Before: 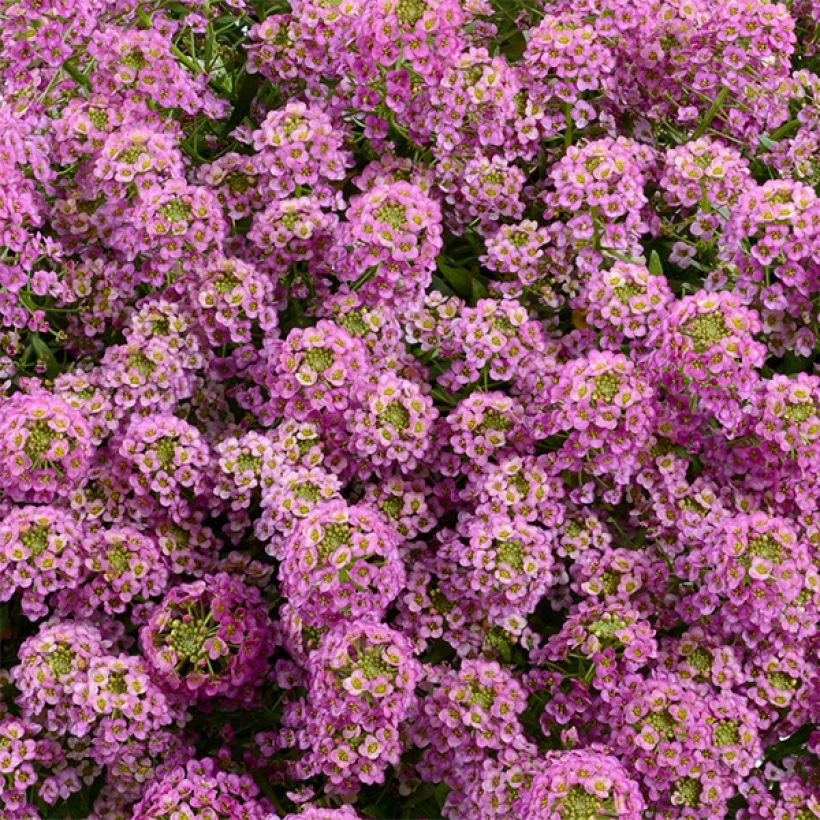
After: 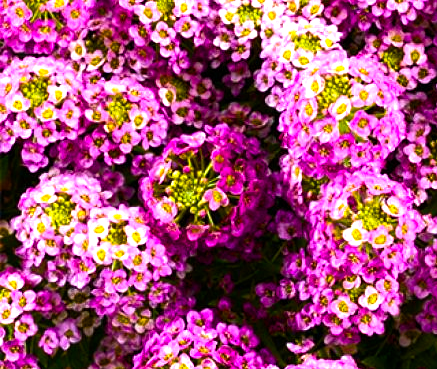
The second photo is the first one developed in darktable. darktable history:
color balance rgb: linear chroma grading › global chroma 9%, perceptual saturation grading › global saturation 36%, perceptual saturation grading › shadows 35%, perceptual brilliance grading › global brilliance 15%, perceptual brilliance grading › shadows -35%, global vibrance 15%
tone equalizer: -8 EV -0.417 EV, -7 EV -0.389 EV, -6 EV -0.333 EV, -5 EV -0.222 EV, -3 EV 0.222 EV, -2 EV 0.333 EV, -1 EV 0.389 EV, +0 EV 0.417 EV, edges refinement/feathering 500, mask exposure compensation -1.57 EV, preserve details no
crop and rotate: top 54.778%, right 46.61%, bottom 0.159%
exposure: exposure 0.564 EV, compensate highlight preservation false
